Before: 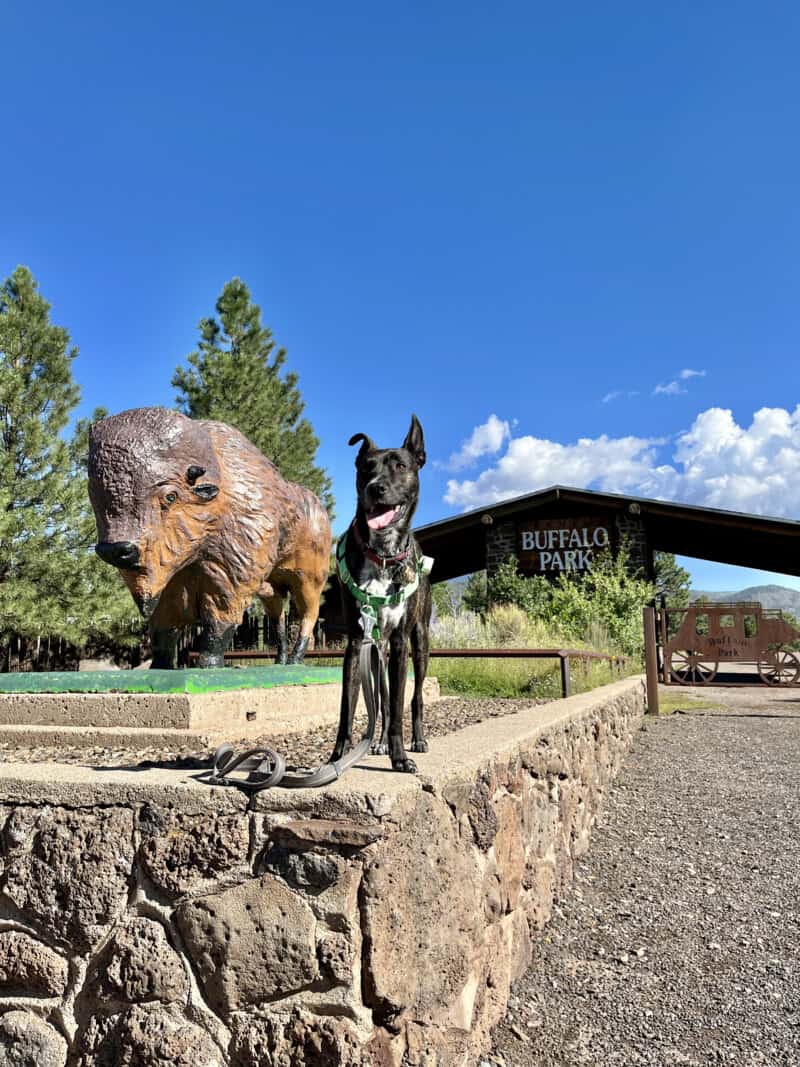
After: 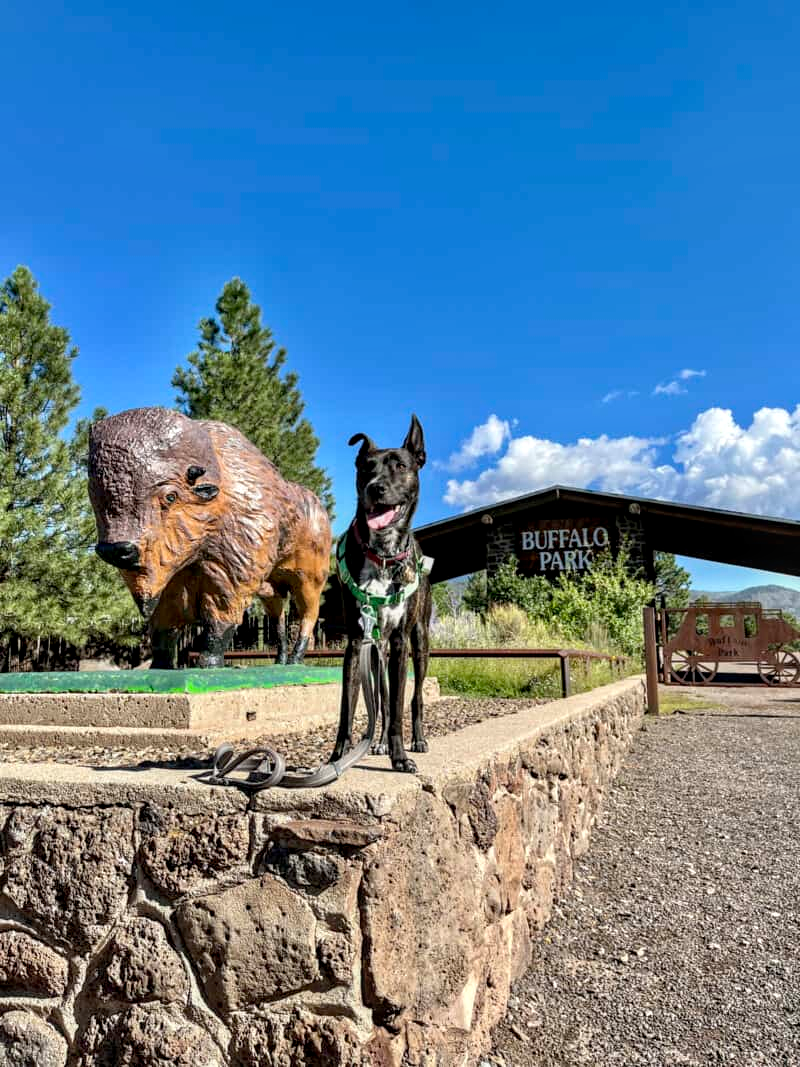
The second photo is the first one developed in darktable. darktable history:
local contrast: on, module defaults
exposure: black level correction 0.004, exposure 0.017 EV, compensate exposure bias true, compensate highlight preservation false
